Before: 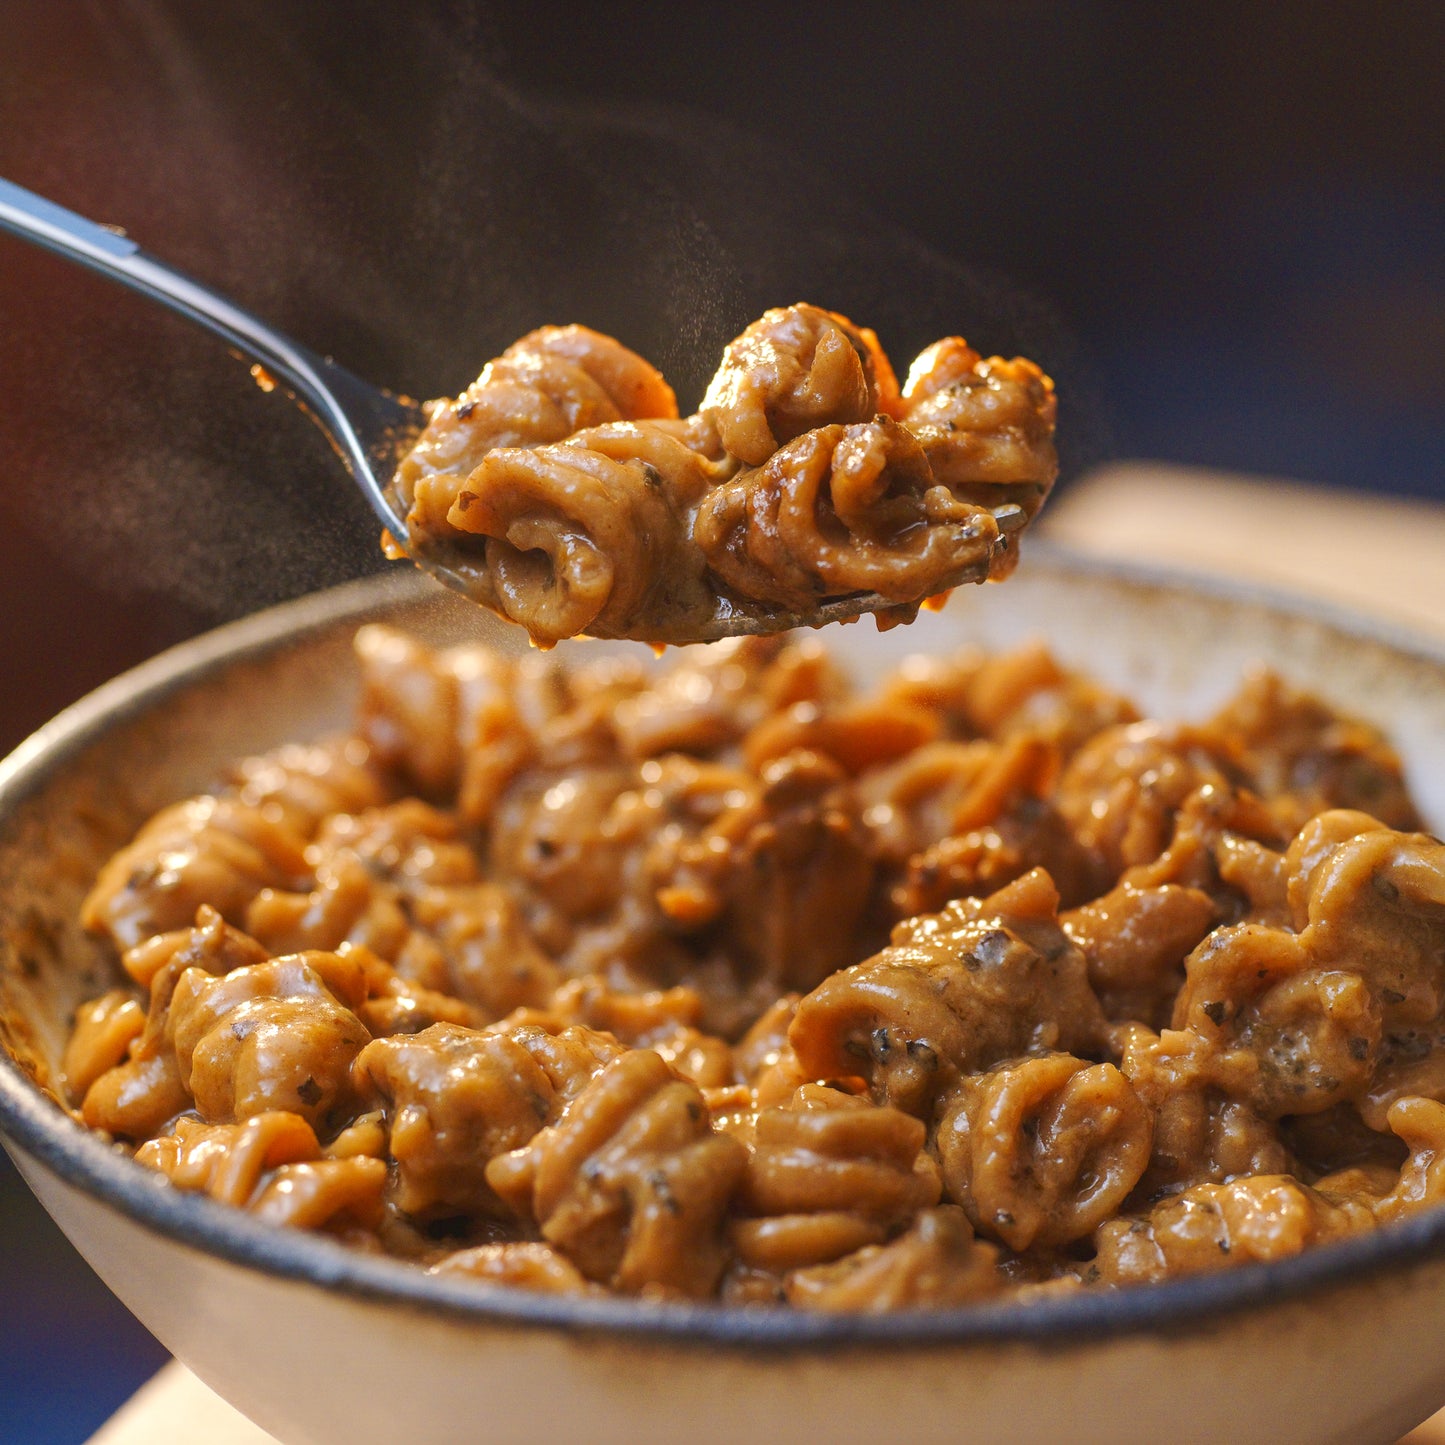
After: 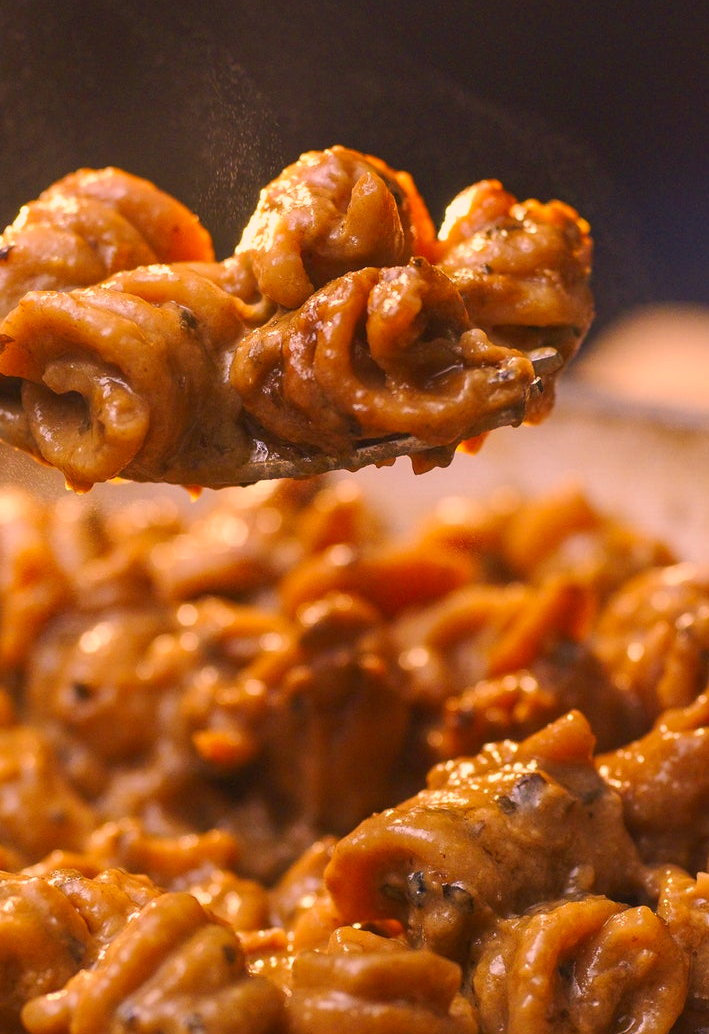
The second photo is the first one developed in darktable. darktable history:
color correction: highlights a* 21.41, highlights b* 19.28
crop: left 32.118%, top 10.918%, right 18.796%, bottom 17.519%
sharpen: radius 5.347, amount 0.311, threshold 26.097
